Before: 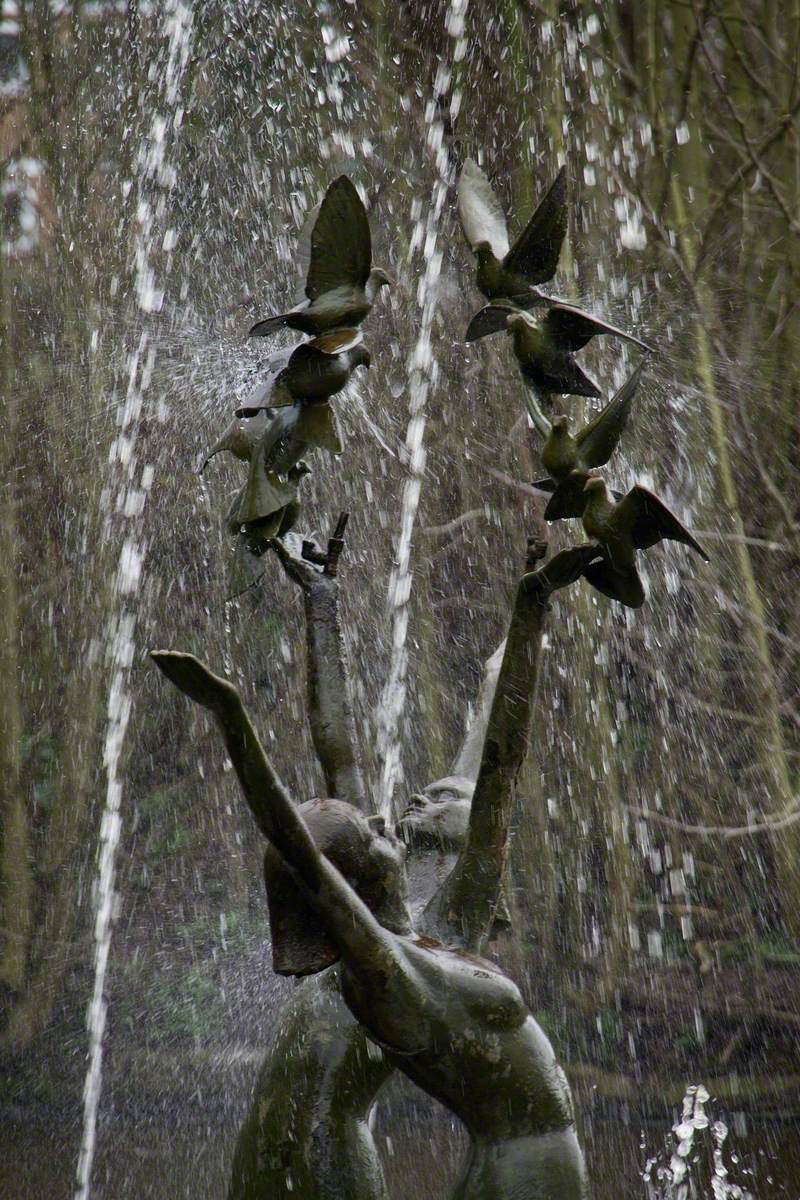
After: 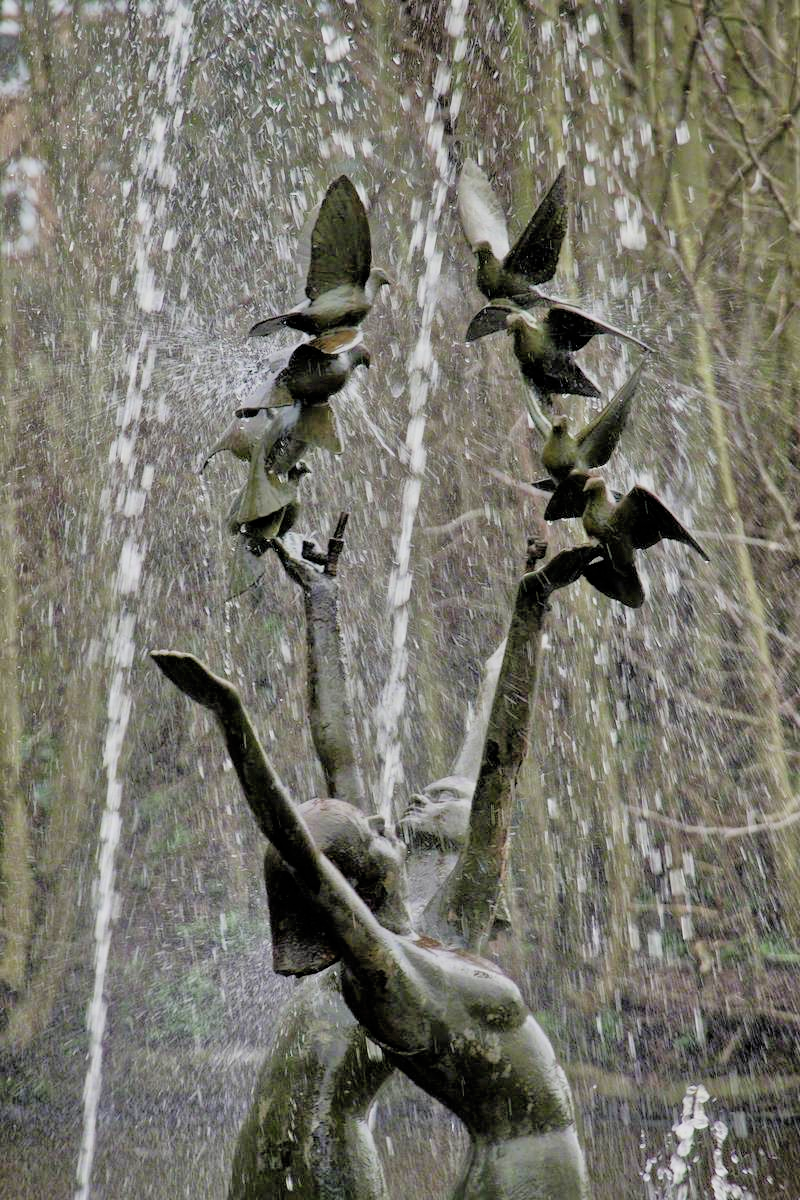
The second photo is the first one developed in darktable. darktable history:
filmic rgb: black relative exposure -7.13 EV, white relative exposure 5.36 EV, hardness 3.03, color science v4 (2020)
exposure: exposure 0.564 EV, compensate highlight preservation false
contrast brightness saturation: contrast 0.109, saturation -0.173
tone equalizer: -7 EV 0.155 EV, -6 EV 0.599 EV, -5 EV 1.14 EV, -4 EV 1.33 EV, -3 EV 1.16 EV, -2 EV 0.6 EV, -1 EV 0.148 EV
